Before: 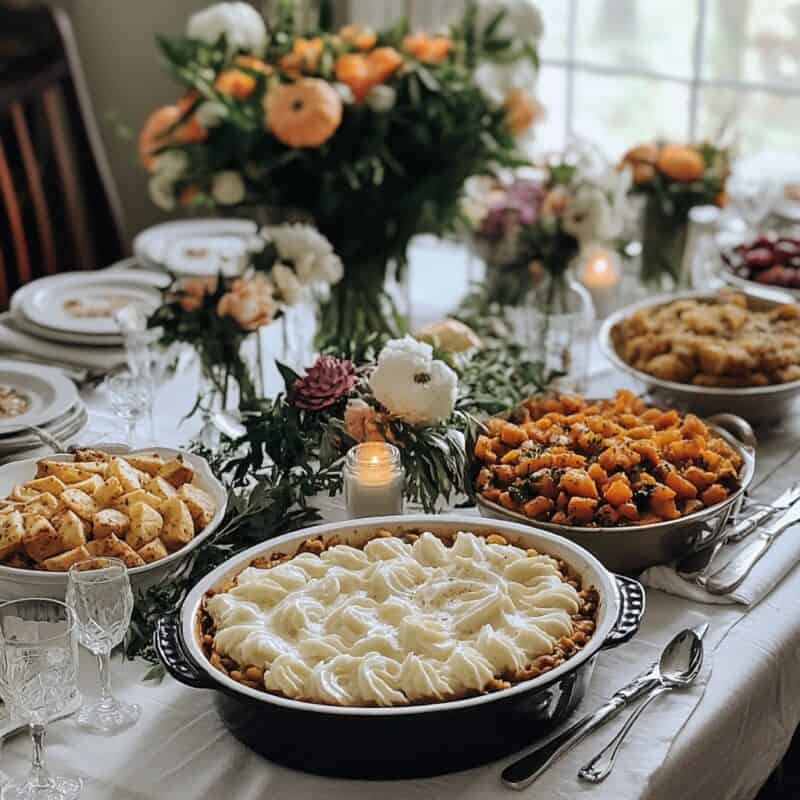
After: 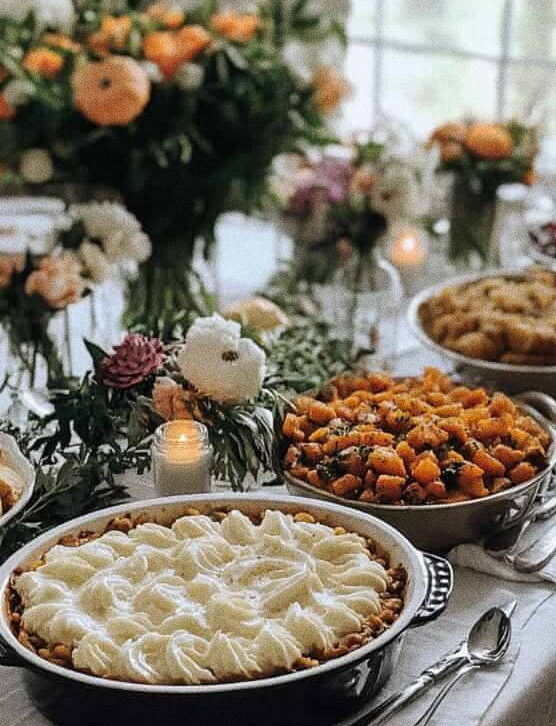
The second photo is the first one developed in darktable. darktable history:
tone equalizer: on, module defaults
grain: coarseness 0.09 ISO, strength 40%
crop and rotate: left 24.034%, top 2.838%, right 6.406%, bottom 6.299%
